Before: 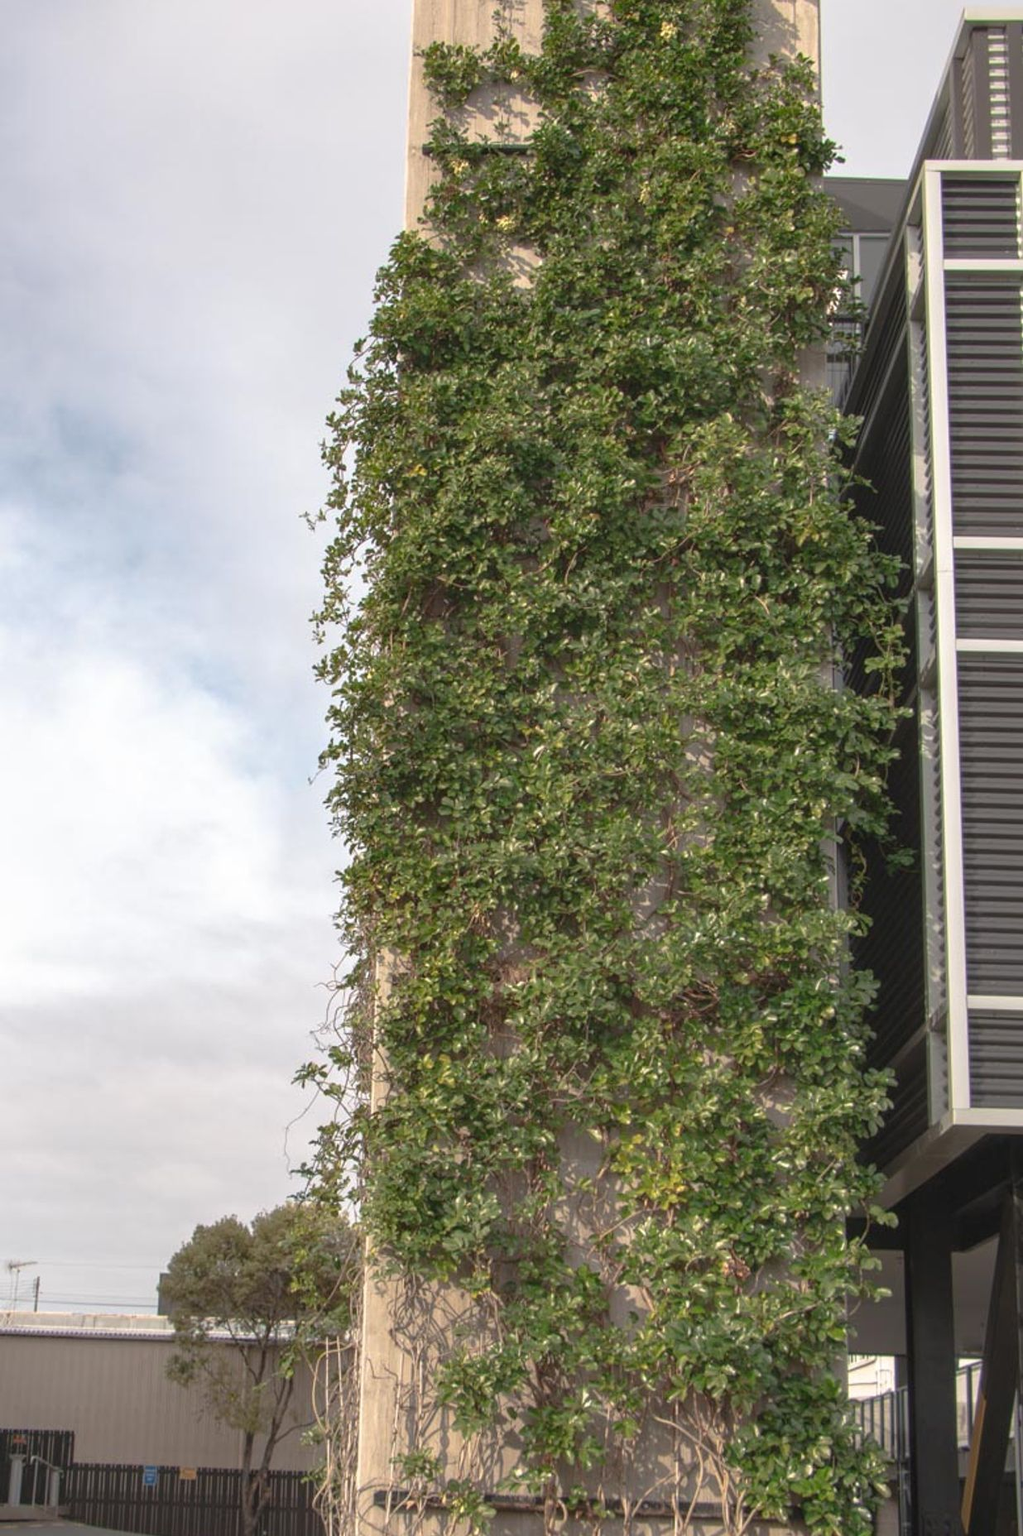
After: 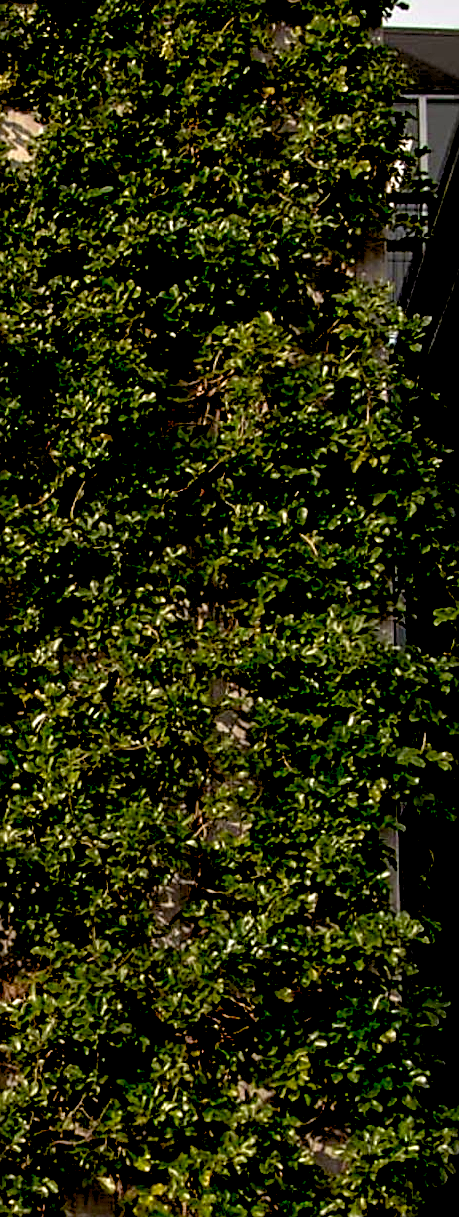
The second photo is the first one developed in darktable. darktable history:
crop and rotate: left 49.564%, top 10.102%, right 13.257%, bottom 24.297%
sharpen: on, module defaults
exposure: black level correction 0.1, exposure -0.095 EV, compensate highlight preservation false
levels: levels [0.062, 0.494, 0.925]
